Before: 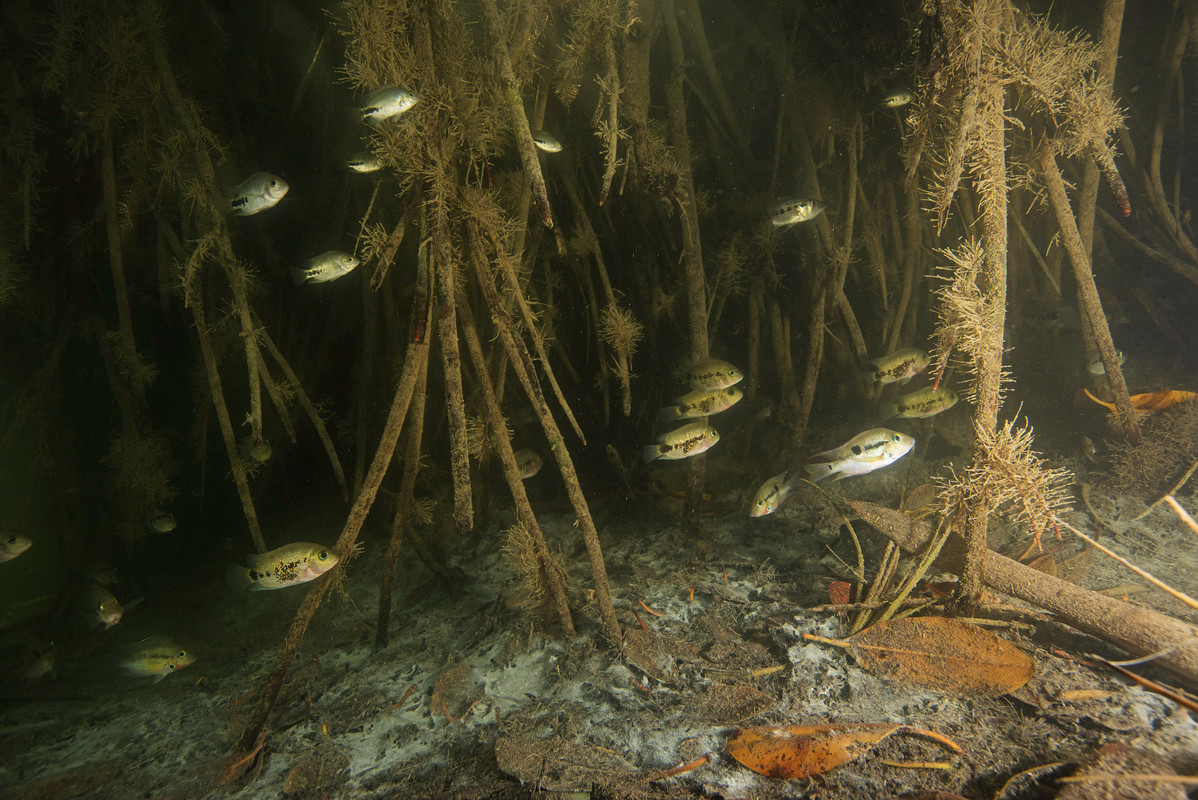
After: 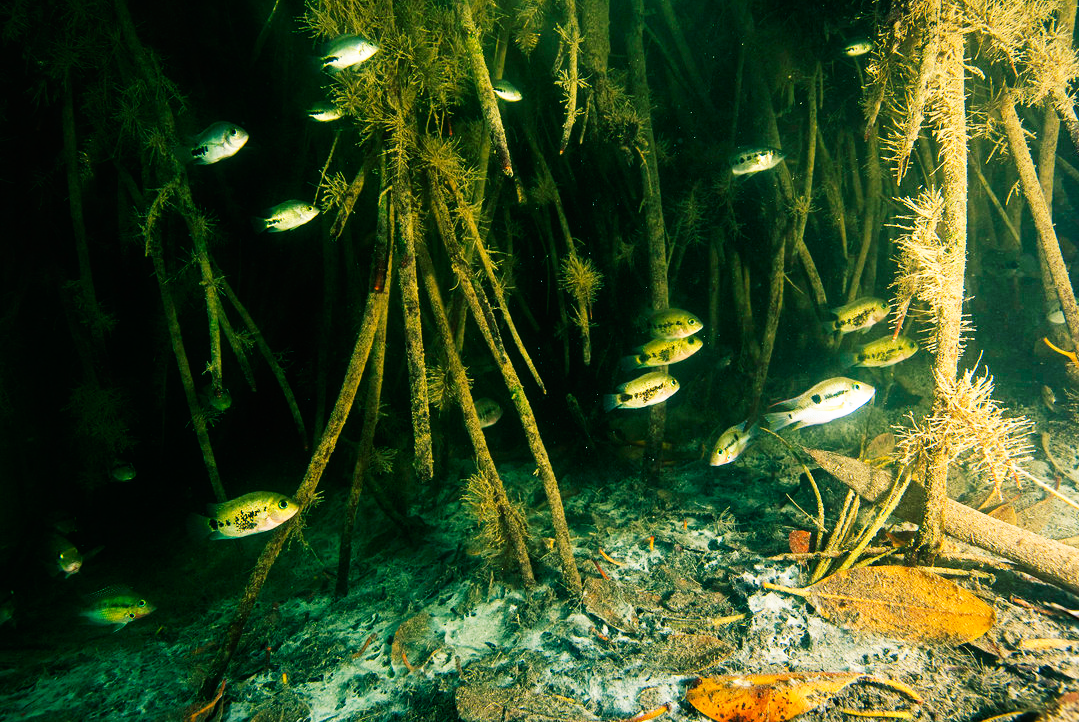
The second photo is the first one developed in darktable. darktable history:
crop: left 3.406%, top 6.476%, right 6.461%, bottom 3.176%
color balance rgb: shadows lift › luminance -29.134%, shadows lift › chroma 9.999%, shadows lift › hue 228.73°, perceptual saturation grading › global saturation 0.483%, perceptual saturation grading › mid-tones 11.261%, global vibrance 9.666%
base curve: curves: ch0 [(0, 0) (0.007, 0.004) (0.027, 0.03) (0.046, 0.07) (0.207, 0.54) (0.442, 0.872) (0.673, 0.972) (1, 1)], preserve colors none
